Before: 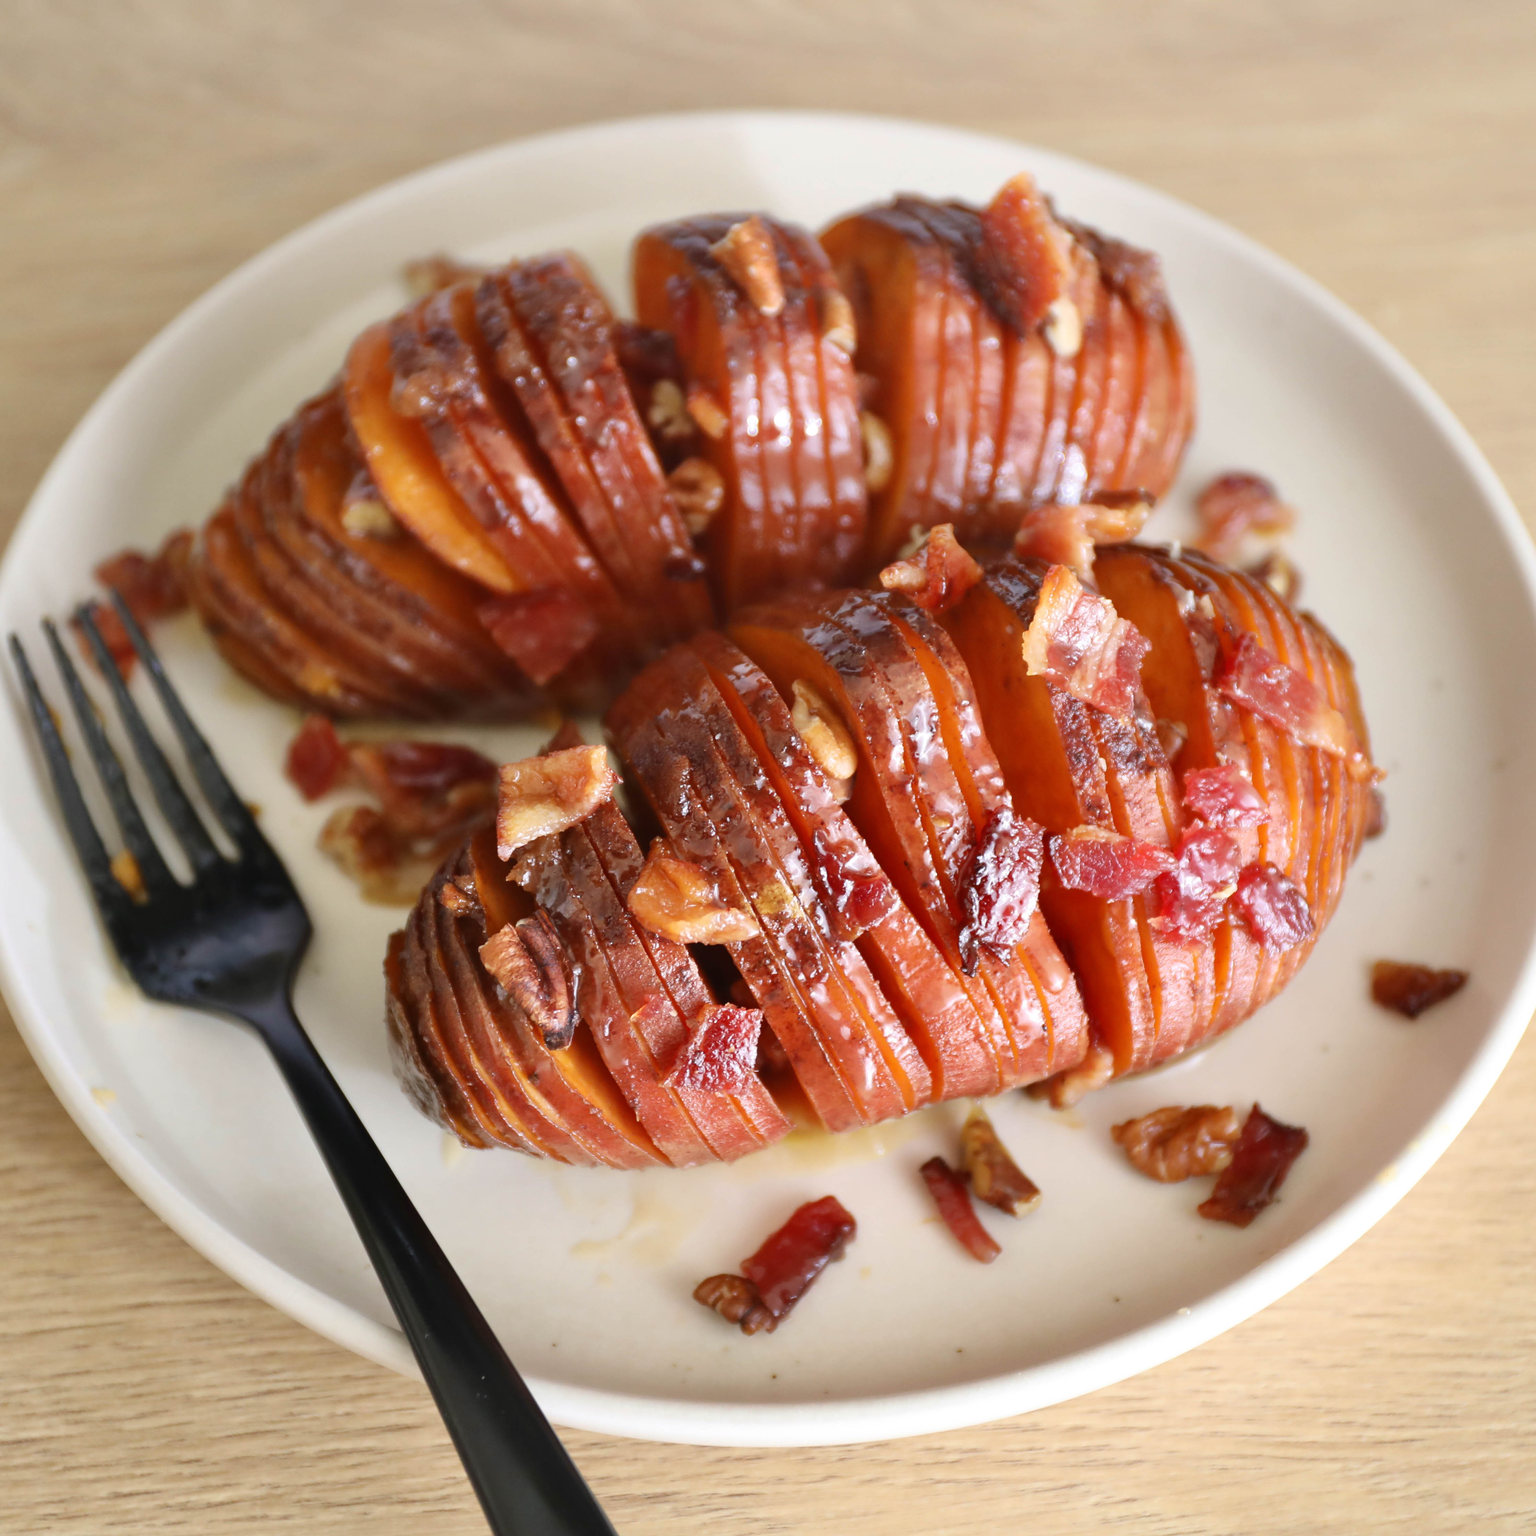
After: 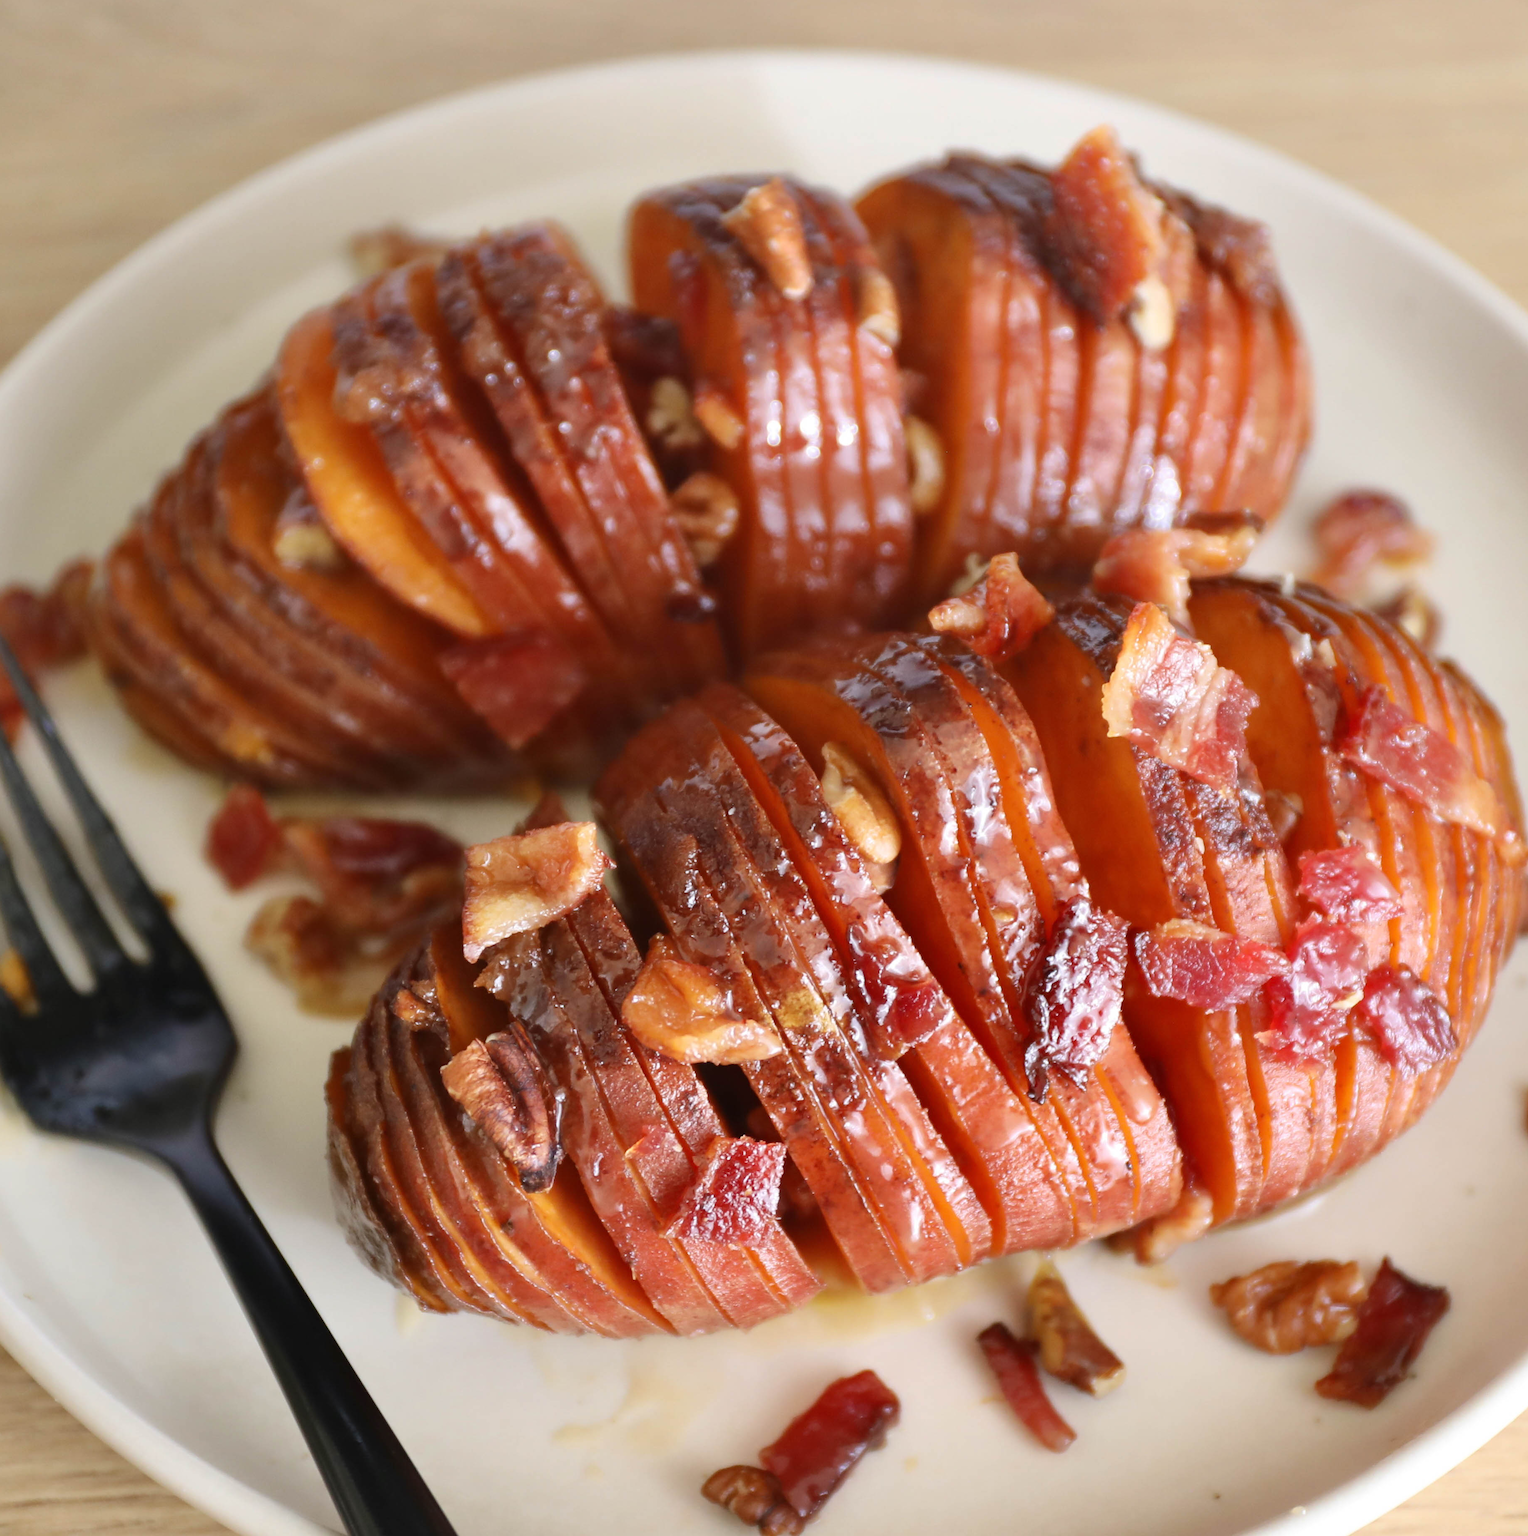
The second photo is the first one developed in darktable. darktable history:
crop and rotate: left 7.611%, top 4.539%, right 10.554%, bottom 13.243%
